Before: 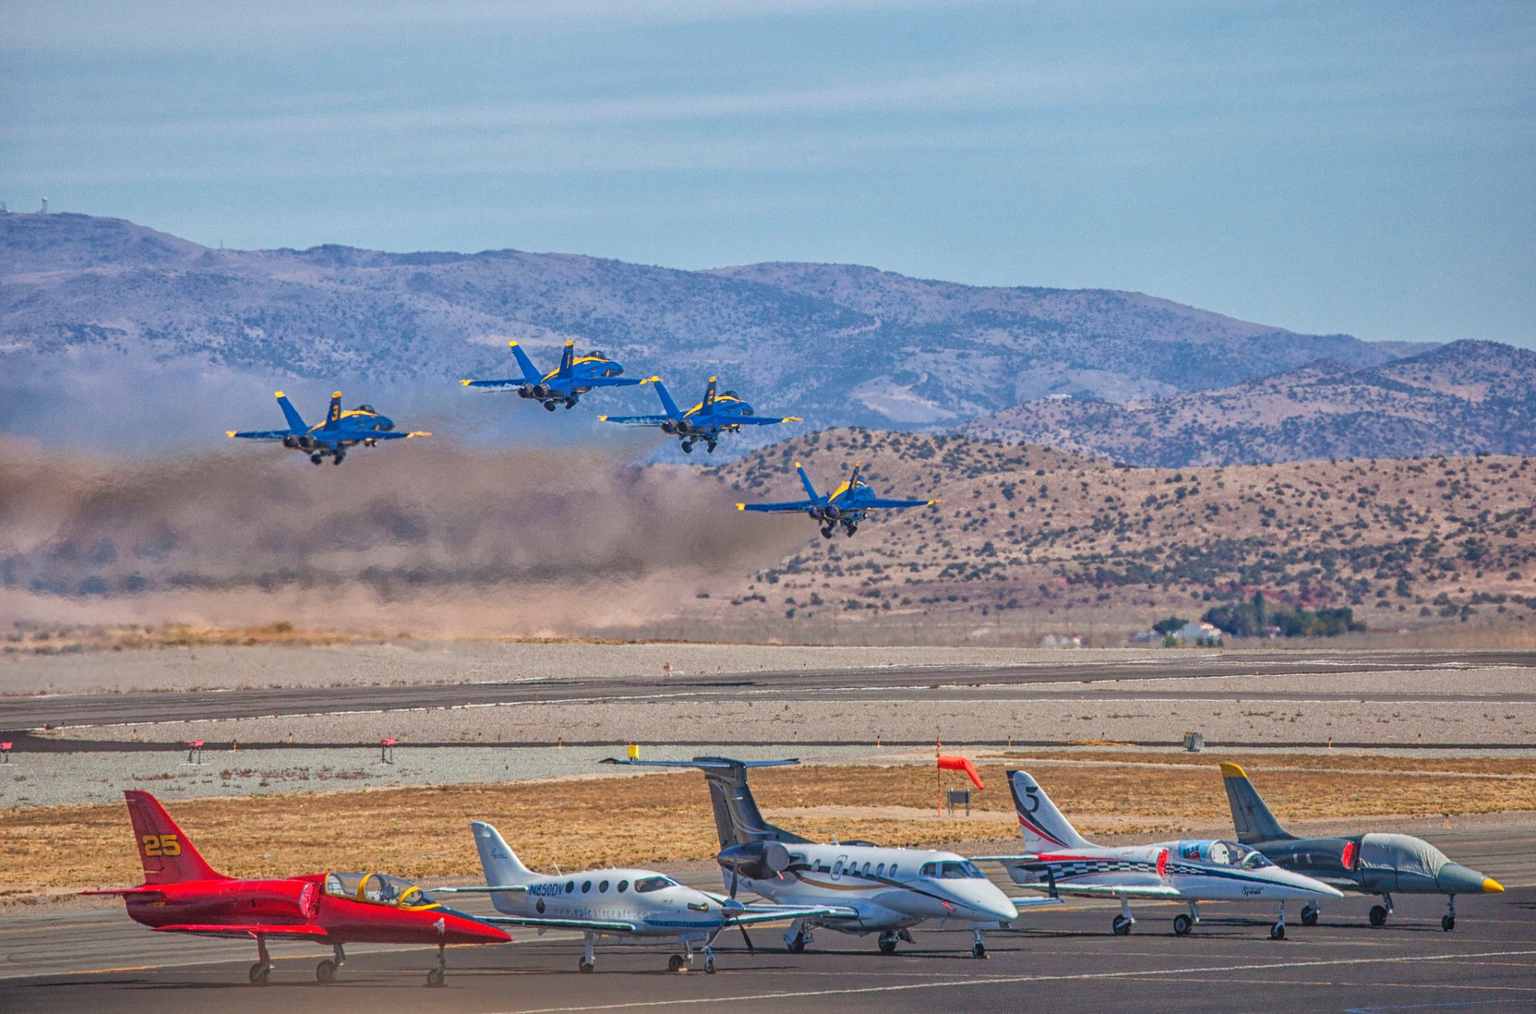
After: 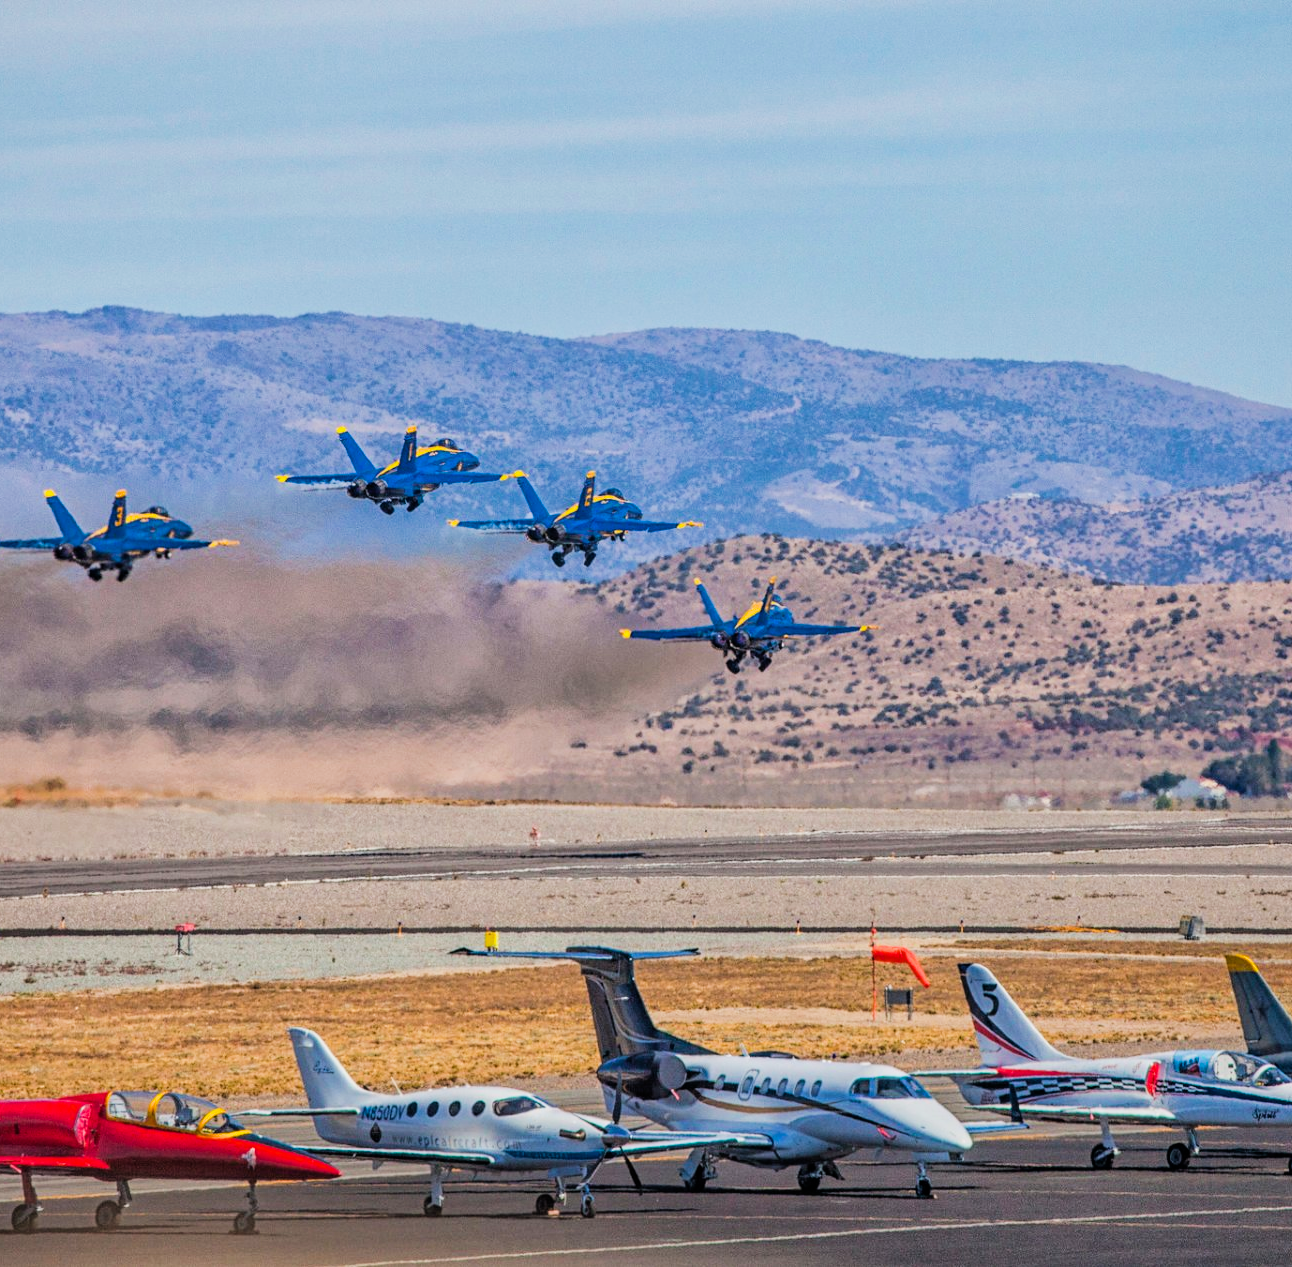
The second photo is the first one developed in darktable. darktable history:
crop and rotate: left 15.676%, right 17.008%
filmic rgb: black relative exposure -5.09 EV, white relative exposure 3.98 EV, hardness 2.89, contrast 1.298, highlights saturation mix -28.74%, iterations of high-quality reconstruction 0
color balance rgb: power › hue 214.13°, linear chroma grading › global chroma 15.221%, perceptual saturation grading › global saturation 0.772%, perceptual brilliance grading › highlights 7.579%, perceptual brilliance grading › mid-tones 3.363%, perceptual brilliance grading › shadows 1.591%, global vibrance 9.548%
